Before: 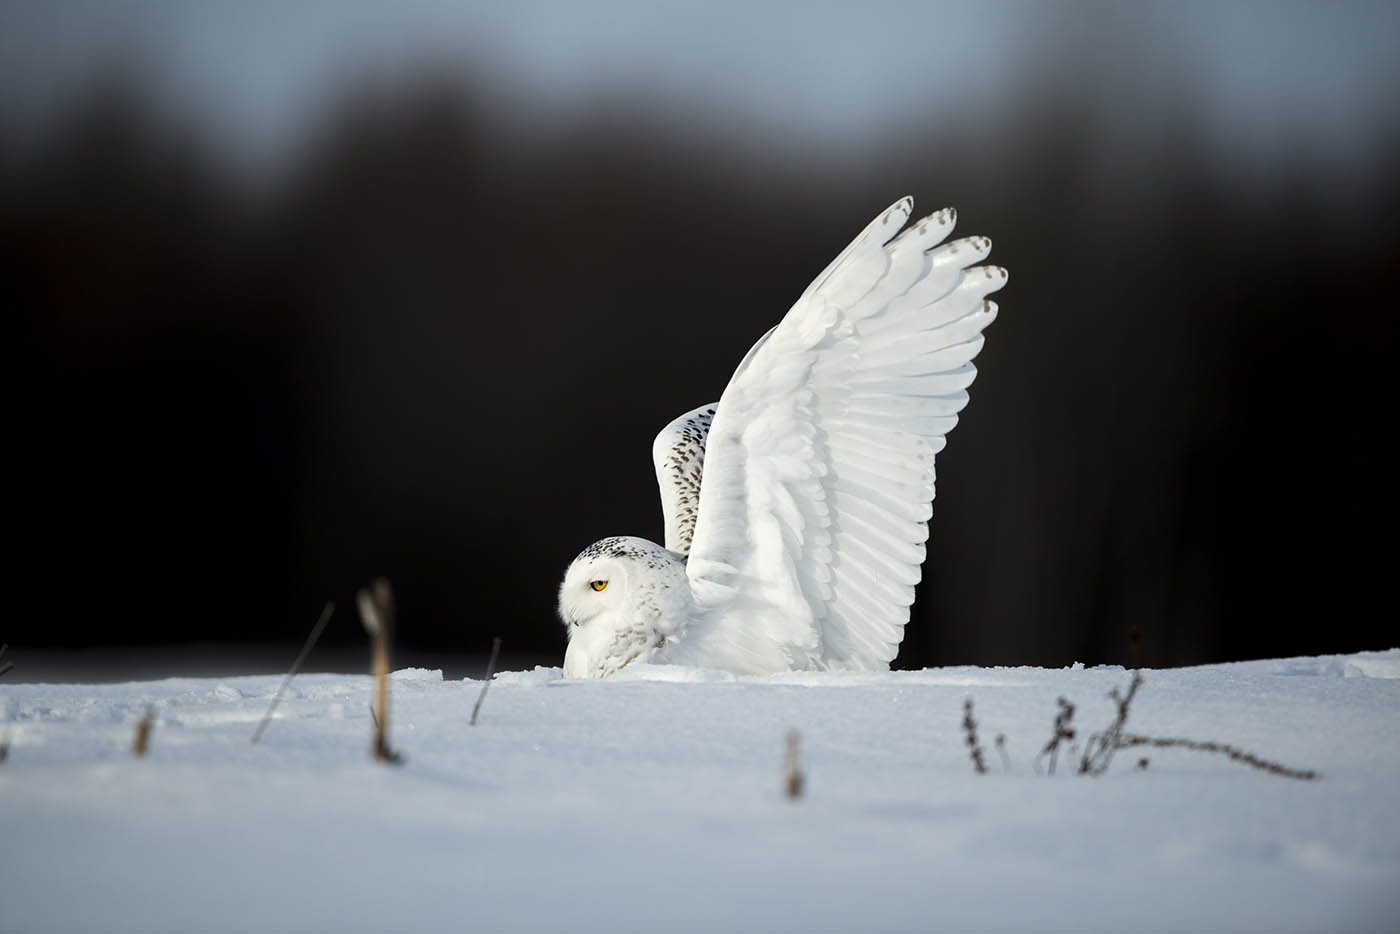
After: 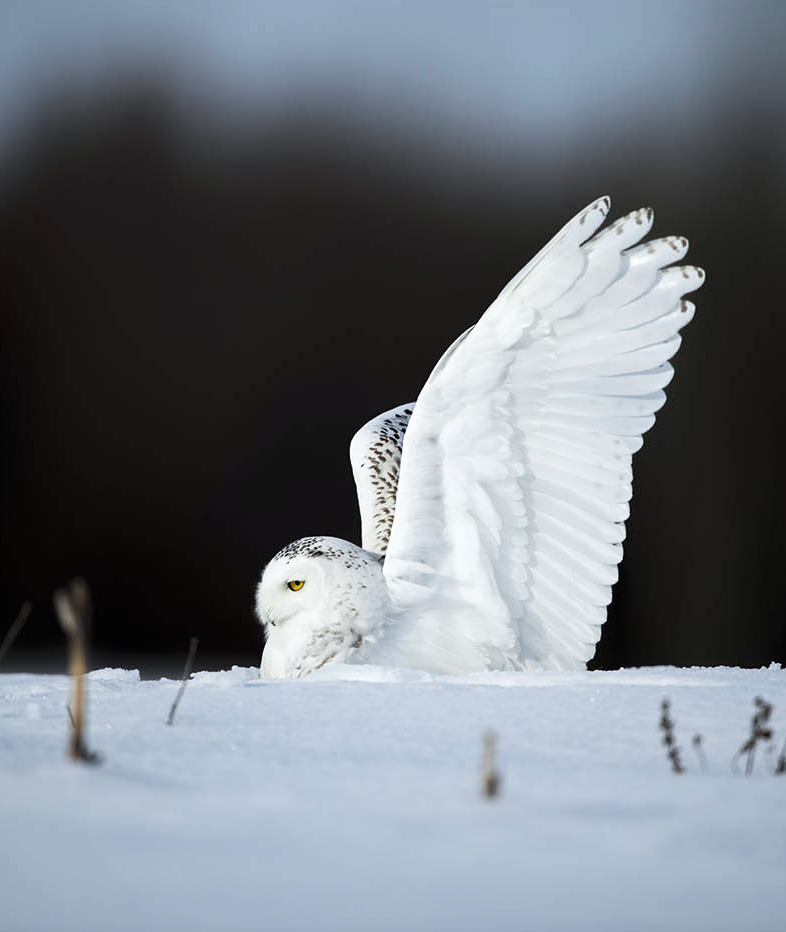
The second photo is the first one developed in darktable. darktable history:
white balance: red 0.983, blue 1.036
shadows and highlights: shadows 0, highlights 40
crop: left 21.674%, right 22.086%
